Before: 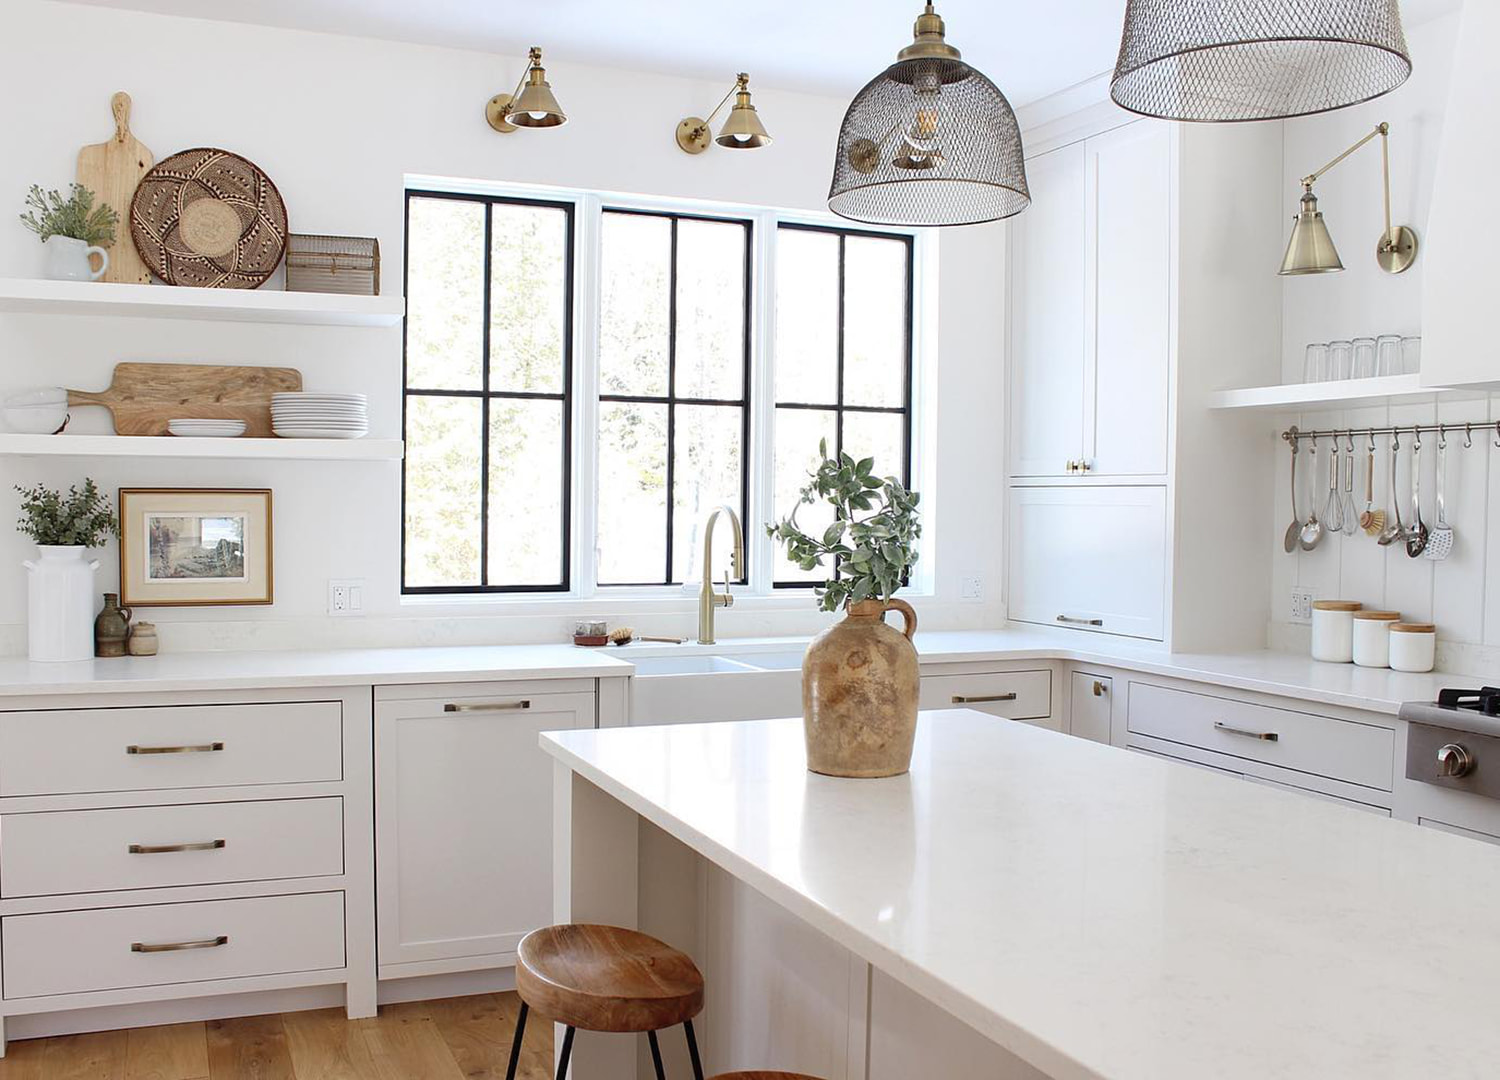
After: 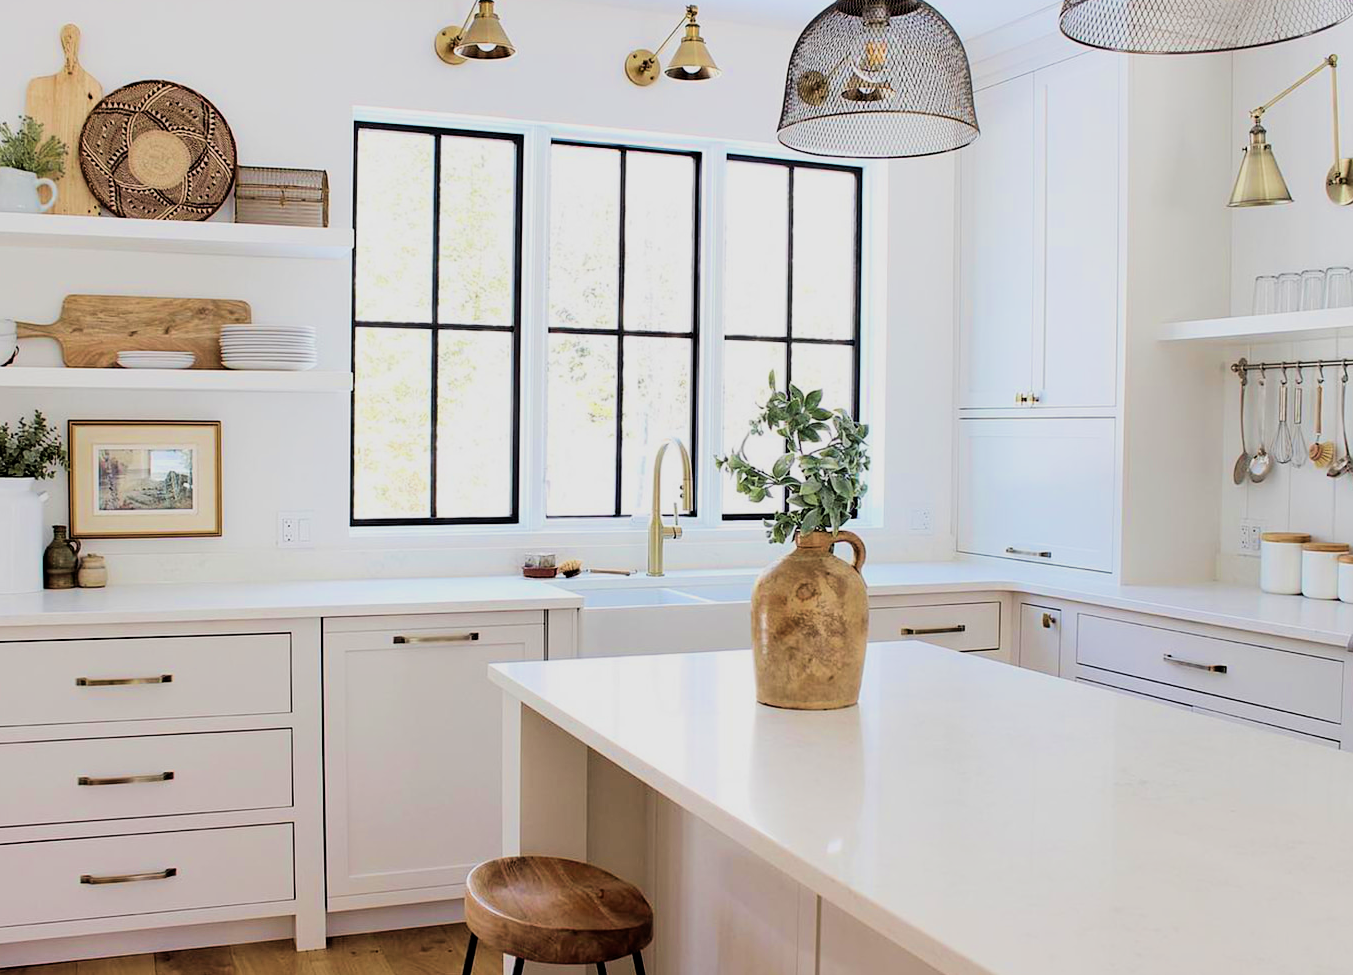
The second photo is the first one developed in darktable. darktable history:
tone curve: preserve colors none
filmic rgb: black relative exposure -5.1 EV, white relative exposure 4 EV, hardness 2.89, contrast 1.3
velvia: strength 50.07%
crop: left 3.437%, top 6.363%, right 6.321%, bottom 3.272%
